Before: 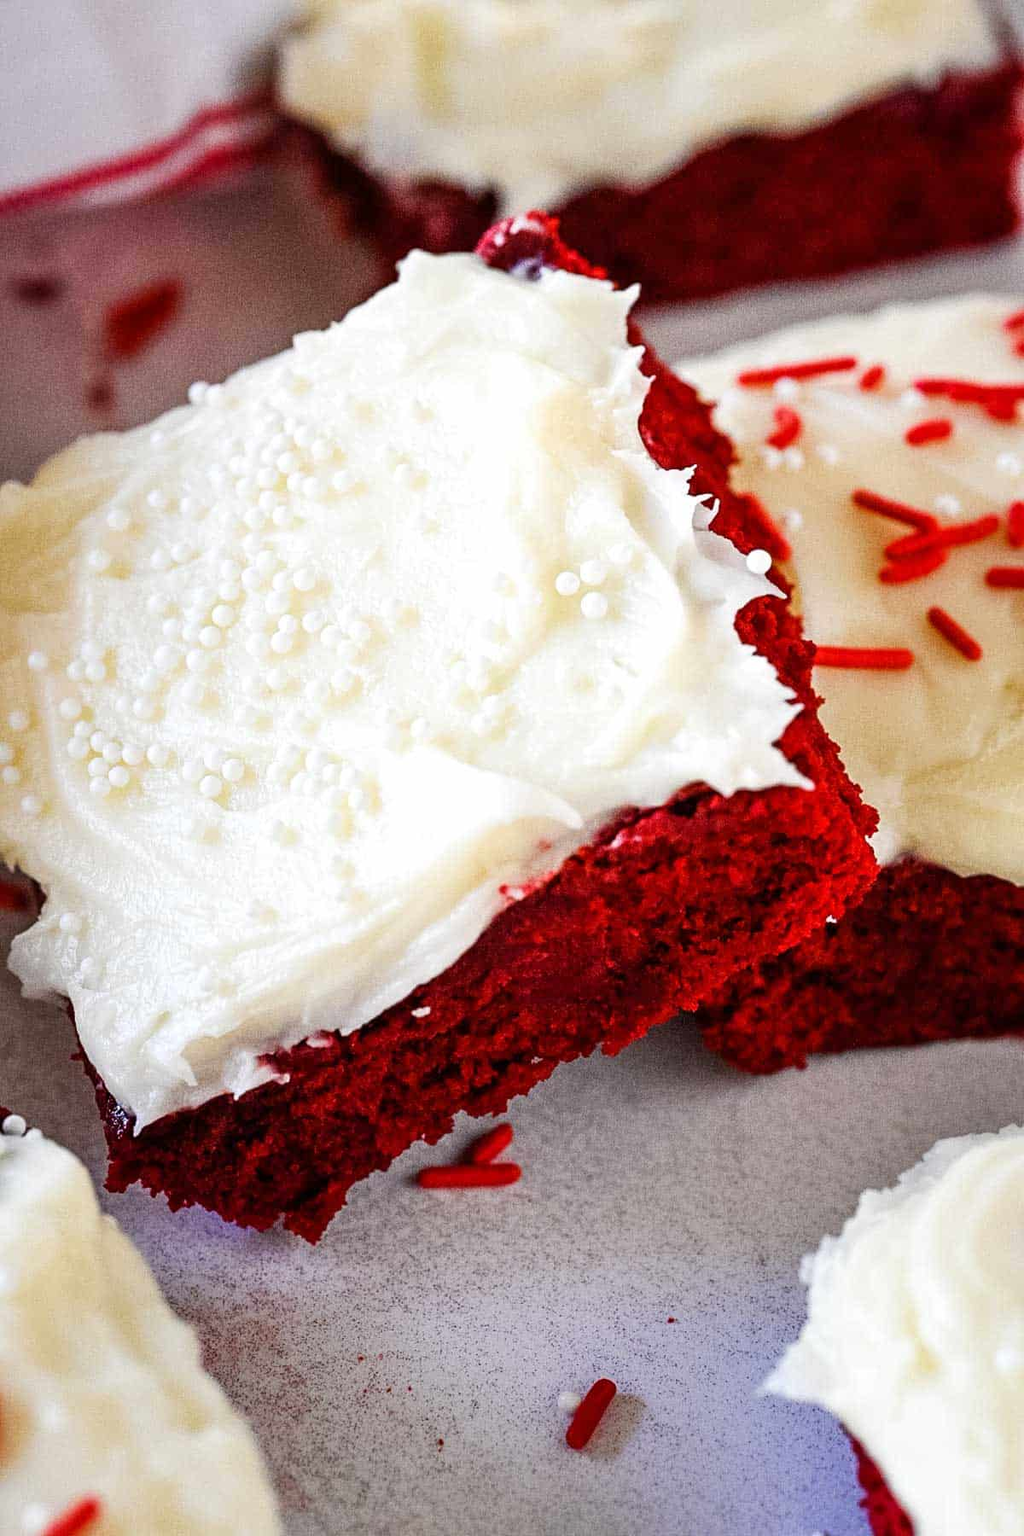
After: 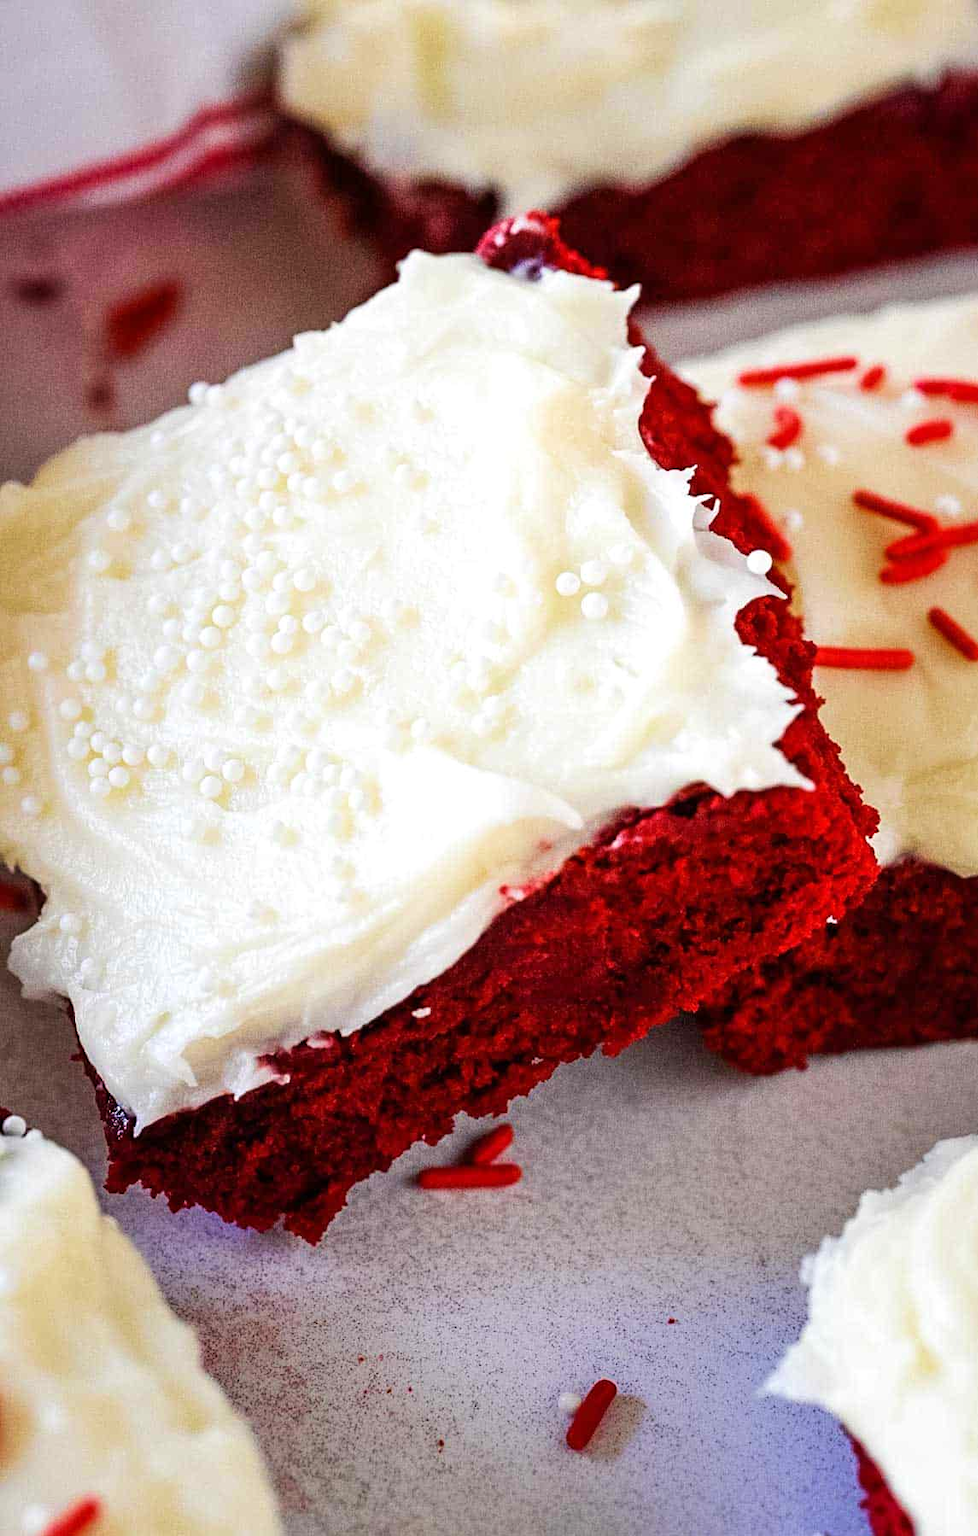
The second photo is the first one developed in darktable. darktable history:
crop: right 4.494%, bottom 0.021%
velvia: on, module defaults
tone equalizer: edges refinement/feathering 500, mask exposure compensation -1.57 EV, preserve details no
